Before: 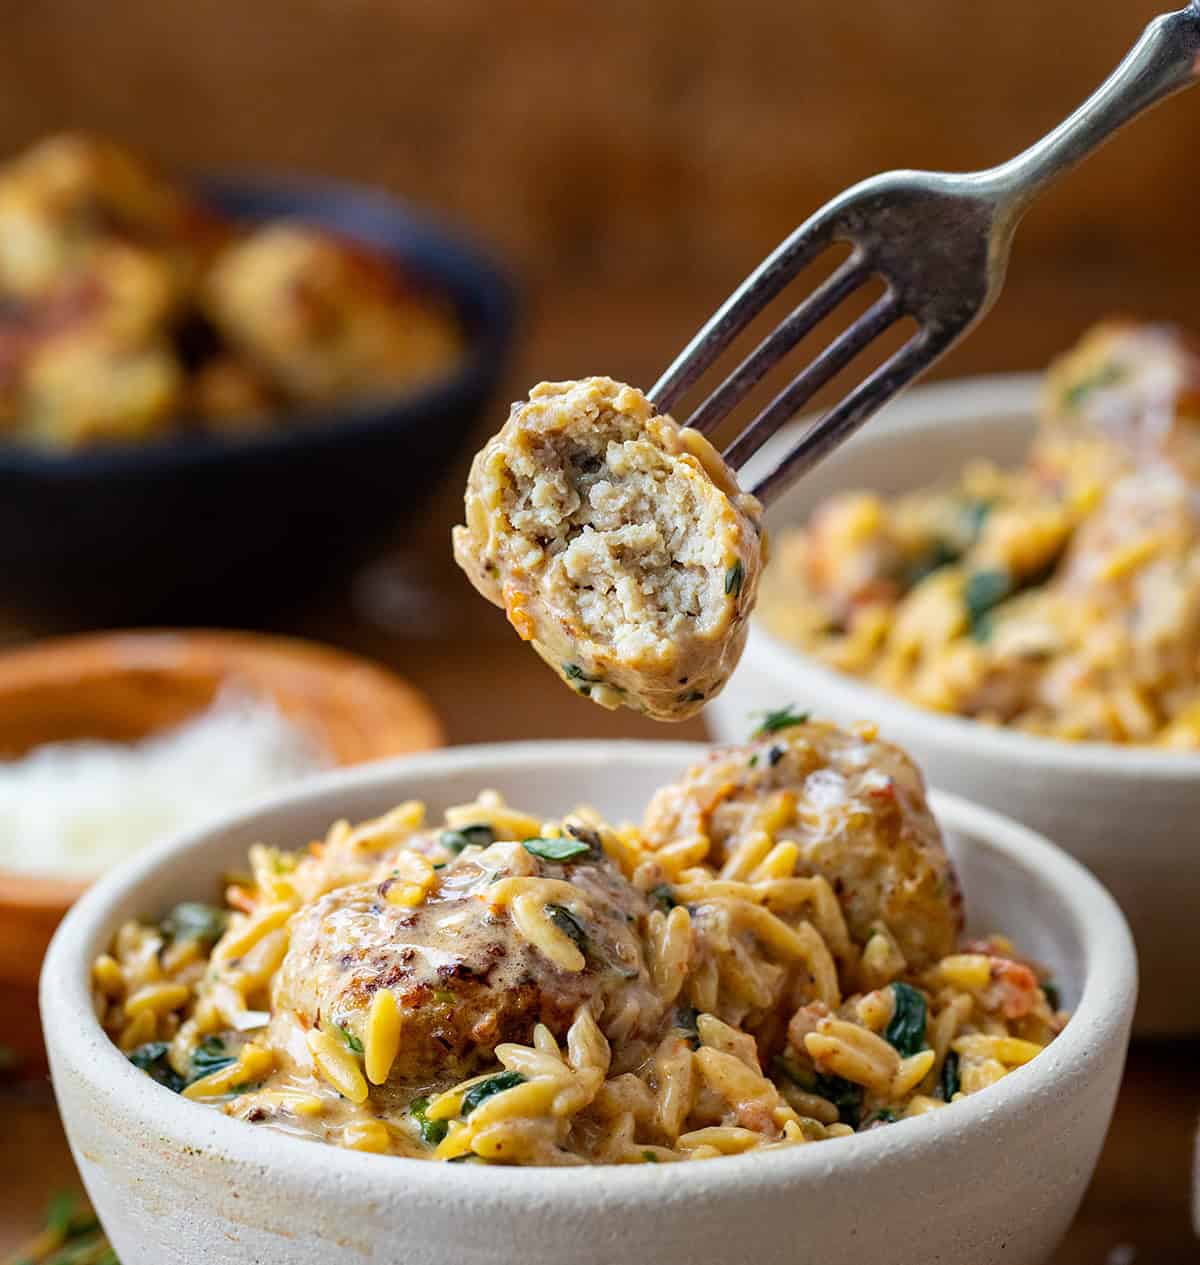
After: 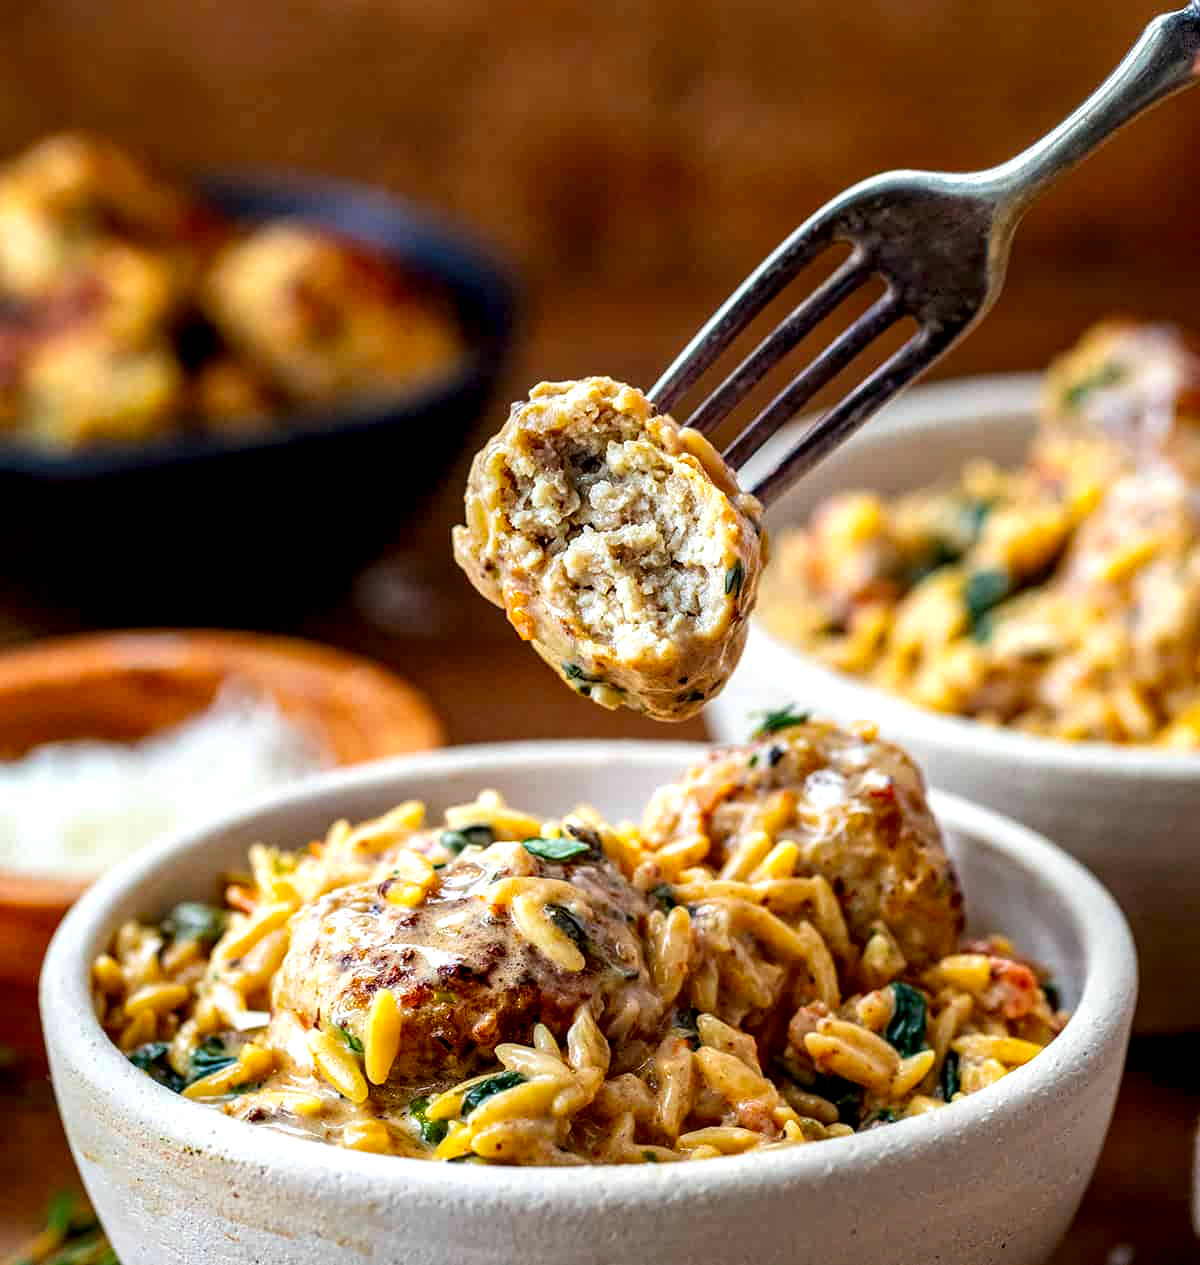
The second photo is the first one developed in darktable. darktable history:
contrast brightness saturation: contrast 0.039, saturation 0.068
local contrast: highlights 60%, shadows 61%, detail 160%
